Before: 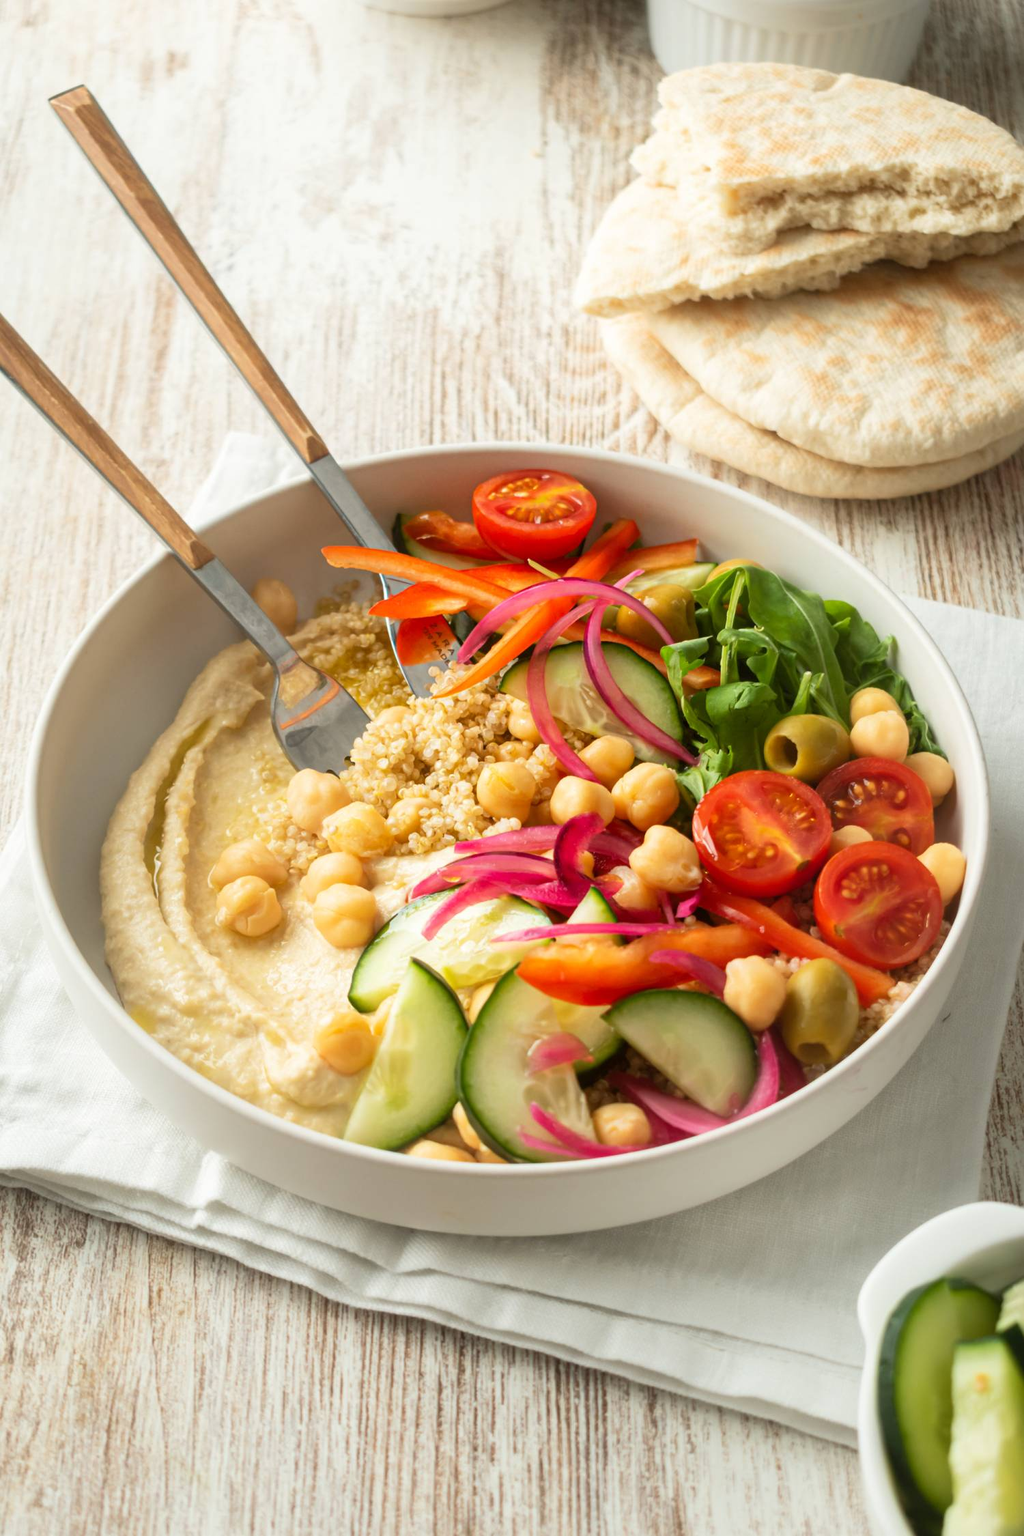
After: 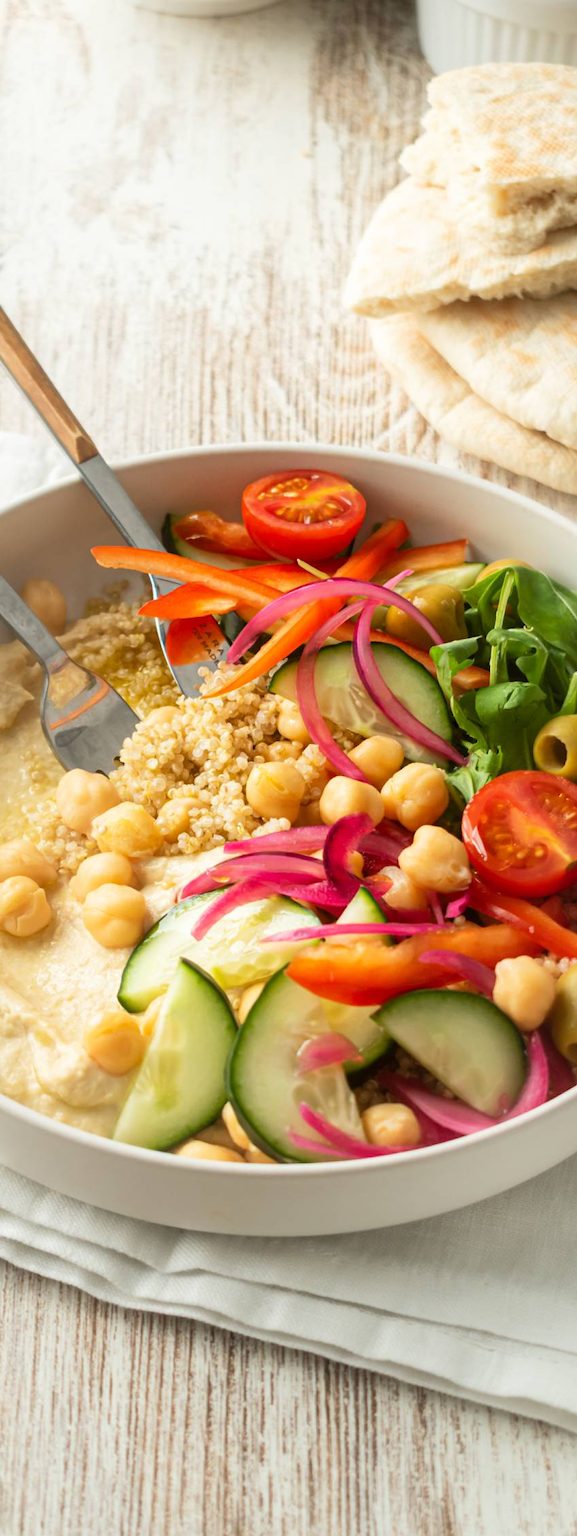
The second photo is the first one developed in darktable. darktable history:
crop and rotate: left 22.578%, right 20.961%
